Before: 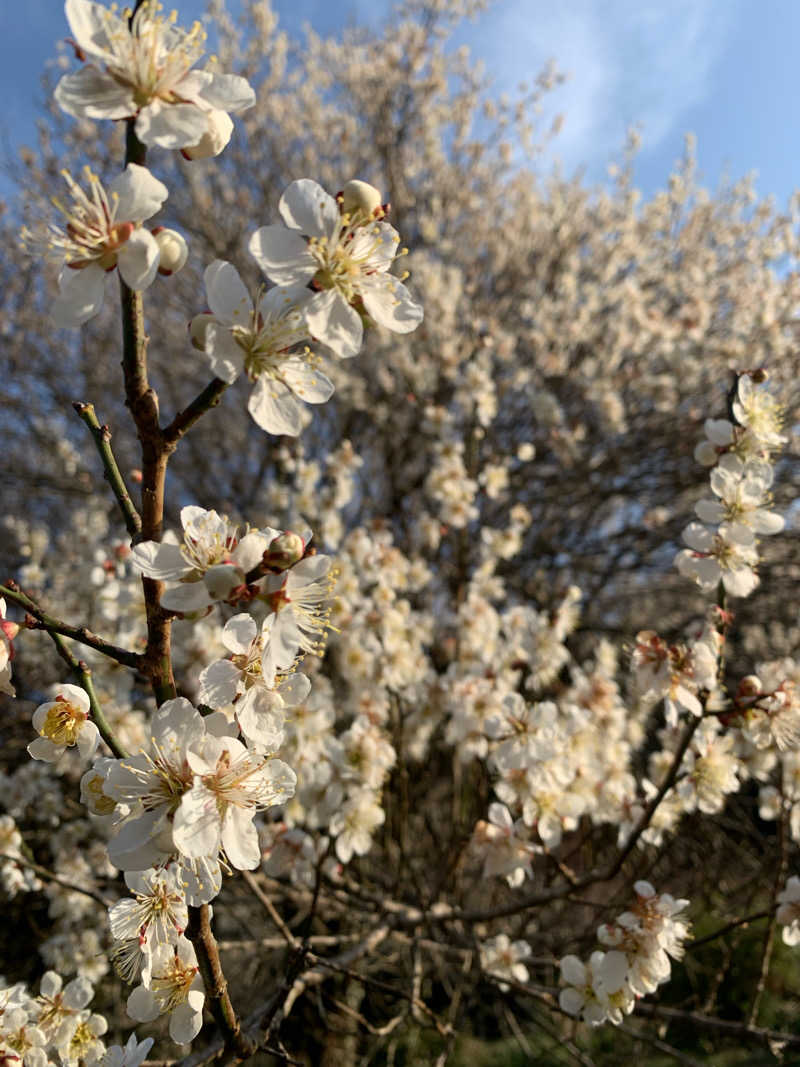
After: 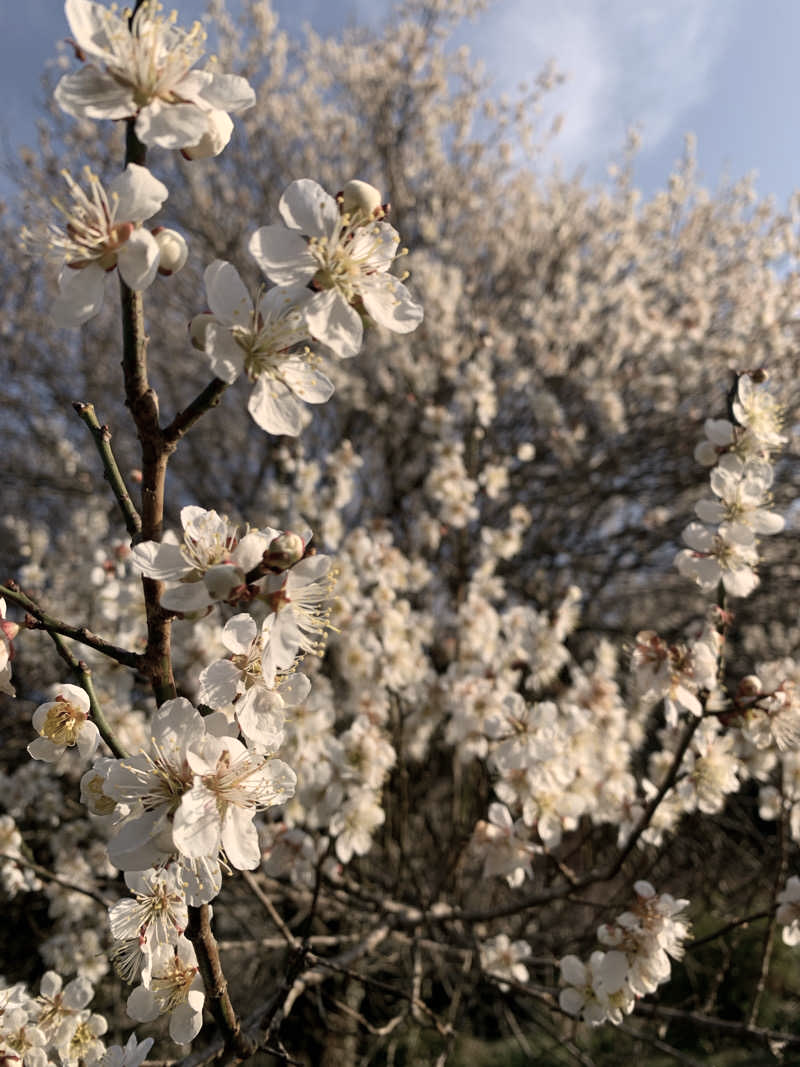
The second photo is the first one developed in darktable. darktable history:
color correction: highlights a* 5.57, highlights b* 5.23, saturation 0.655
tone equalizer: on, module defaults
